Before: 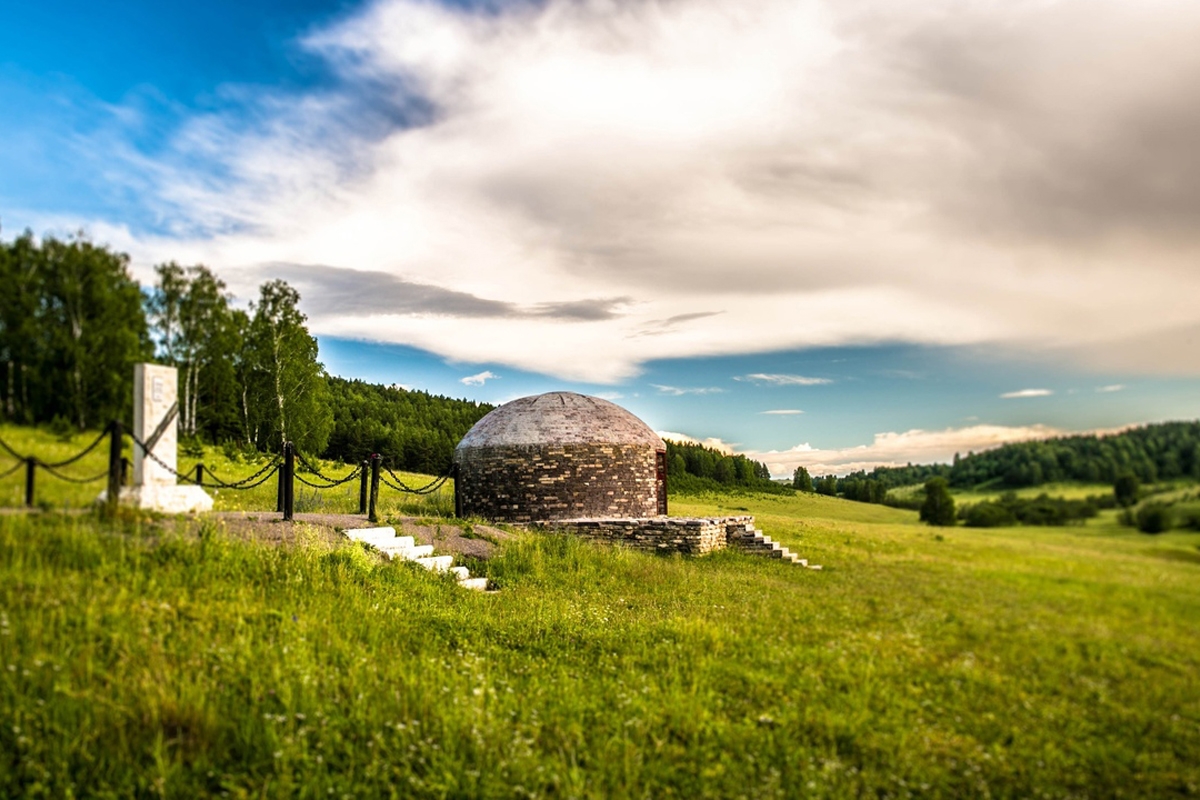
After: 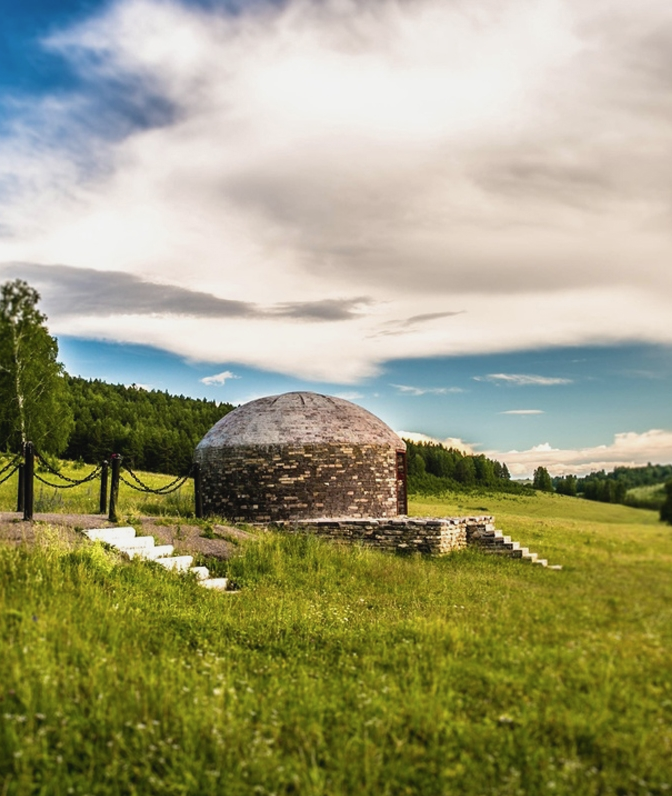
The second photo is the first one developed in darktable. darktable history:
contrast brightness saturation: contrast -0.08, brightness -0.04, saturation -0.11
crop: left 21.674%, right 22.086%
